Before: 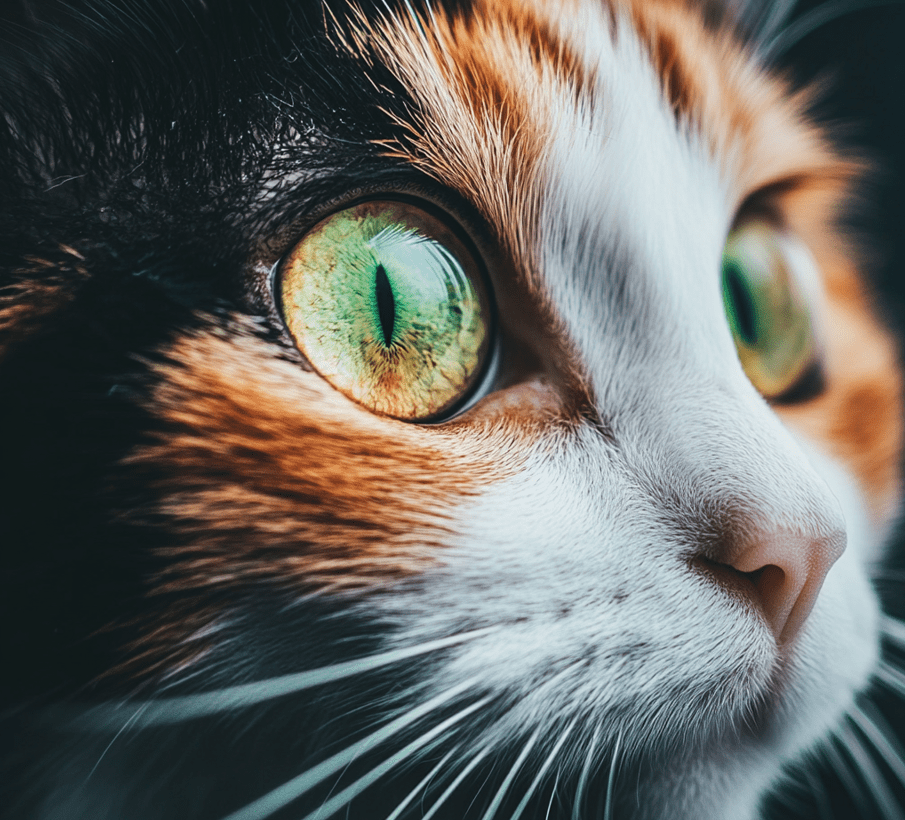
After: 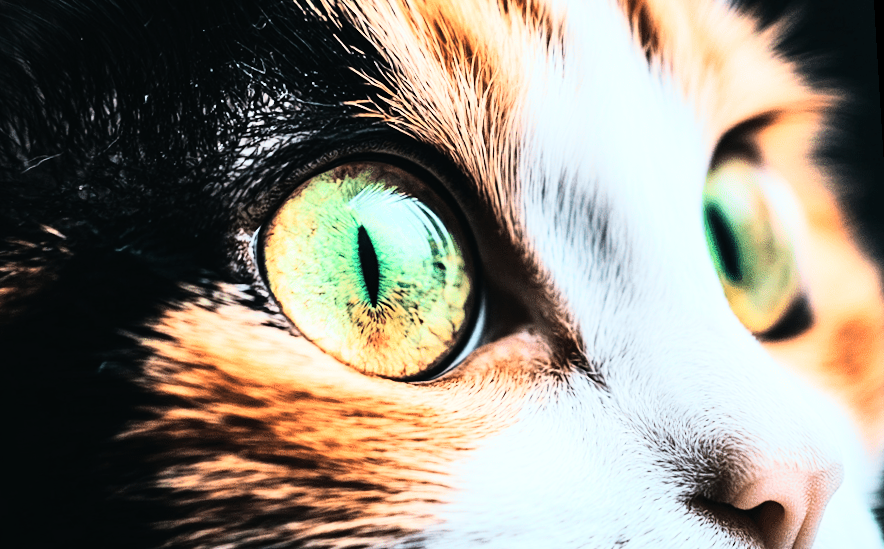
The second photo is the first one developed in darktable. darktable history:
crop: bottom 24.967%
rgb curve: curves: ch0 [(0, 0) (0.21, 0.15) (0.24, 0.21) (0.5, 0.75) (0.75, 0.96) (0.89, 0.99) (1, 1)]; ch1 [(0, 0.02) (0.21, 0.13) (0.25, 0.2) (0.5, 0.67) (0.75, 0.9) (0.89, 0.97) (1, 1)]; ch2 [(0, 0.02) (0.21, 0.13) (0.25, 0.2) (0.5, 0.67) (0.75, 0.9) (0.89, 0.97) (1, 1)], compensate middle gray true
rotate and perspective: rotation -3.52°, crop left 0.036, crop right 0.964, crop top 0.081, crop bottom 0.919
